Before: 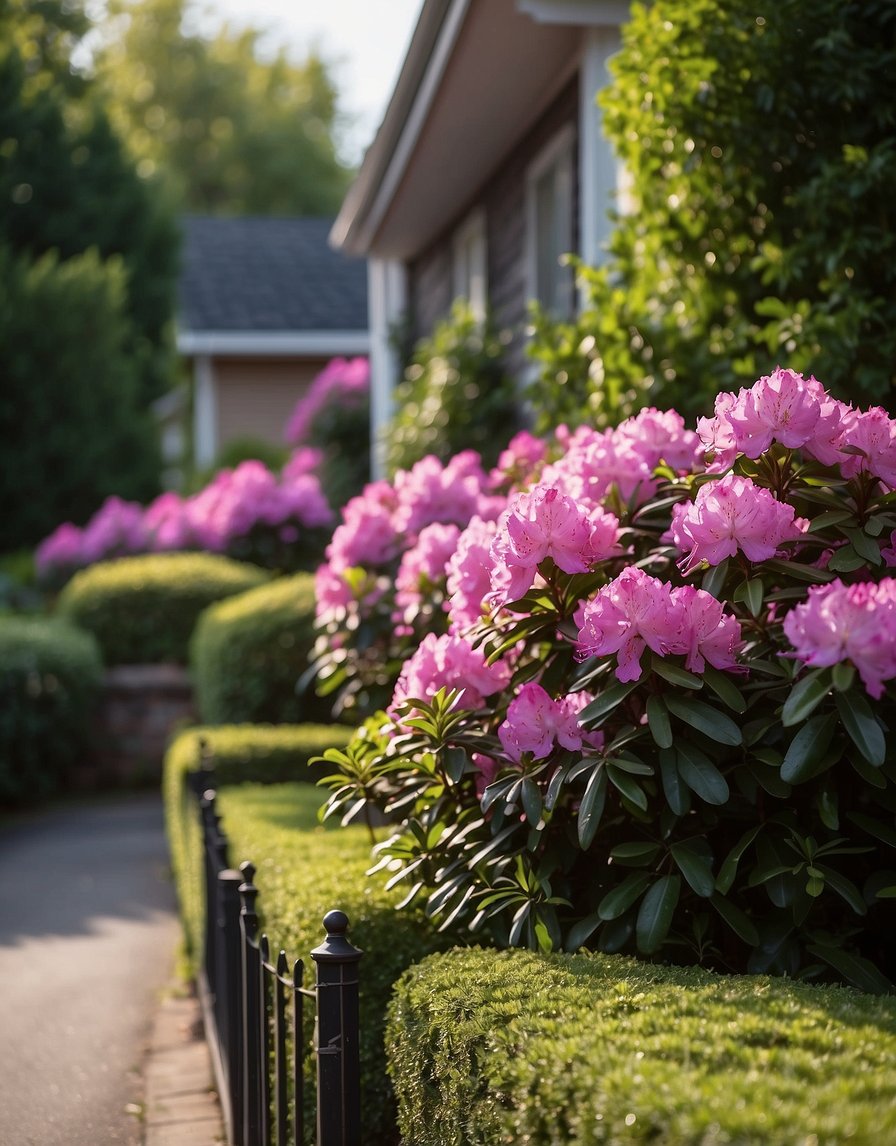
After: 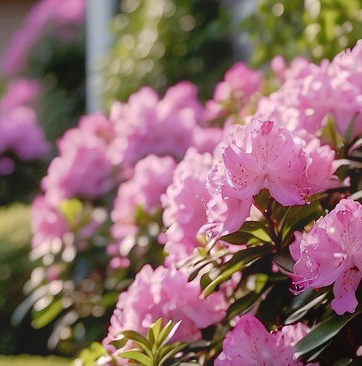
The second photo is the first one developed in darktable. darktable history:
tone curve: curves: ch0 [(0, 0) (0.003, 0.002) (0.011, 0.006) (0.025, 0.013) (0.044, 0.019) (0.069, 0.032) (0.1, 0.056) (0.136, 0.095) (0.177, 0.144) (0.224, 0.193) (0.277, 0.26) (0.335, 0.331) (0.399, 0.405) (0.468, 0.479) (0.543, 0.552) (0.623, 0.624) (0.709, 0.699) (0.801, 0.772) (0.898, 0.856) (1, 1)], preserve colors none
shadows and highlights: on, module defaults
exposure: black level correction 0.007, exposure 0.093 EV, compensate highlight preservation false
crop: left 31.751%, top 32.172%, right 27.8%, bottom 35.83%
contrast brightness saturation: saturation -0.17
tone equalizer: on, module defaults
bloom: on, module defaults
